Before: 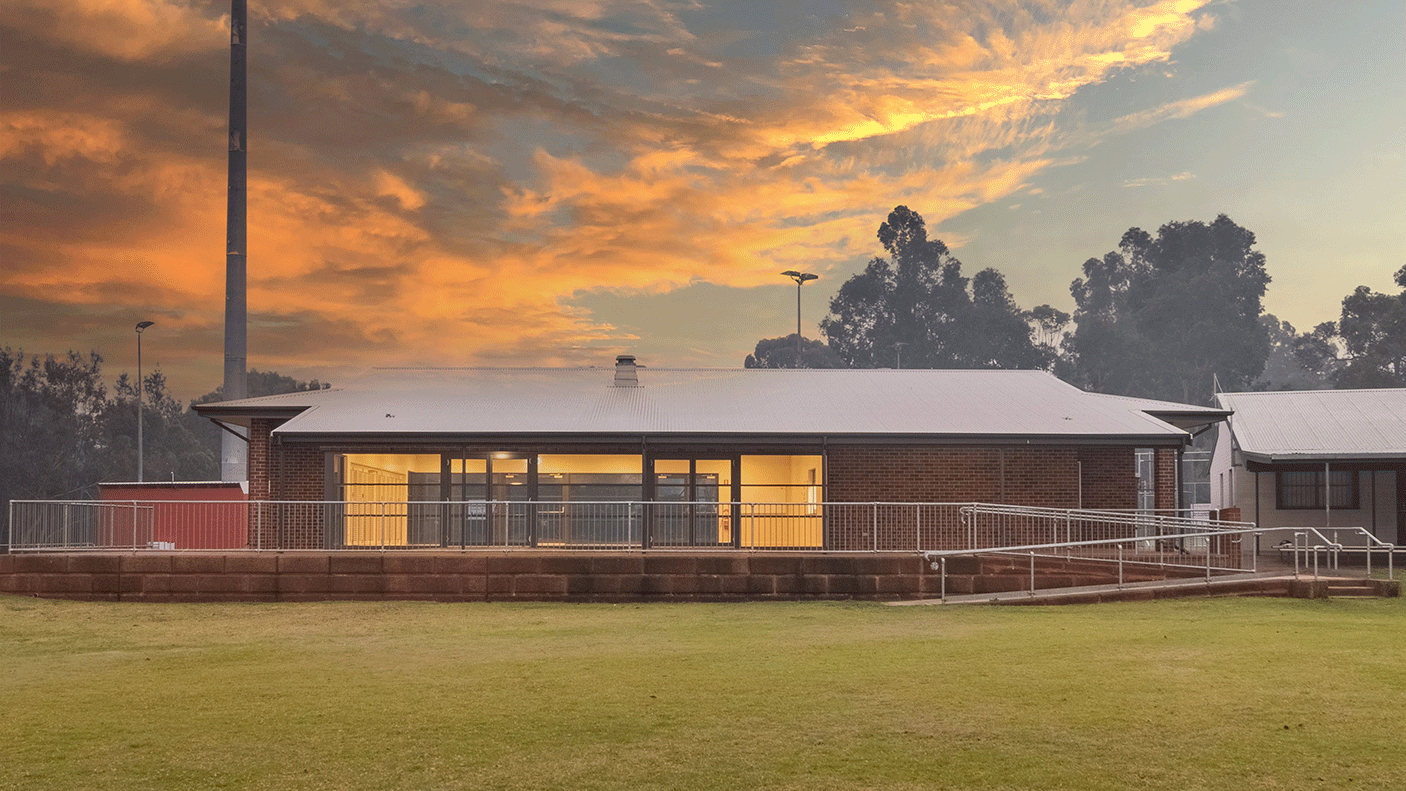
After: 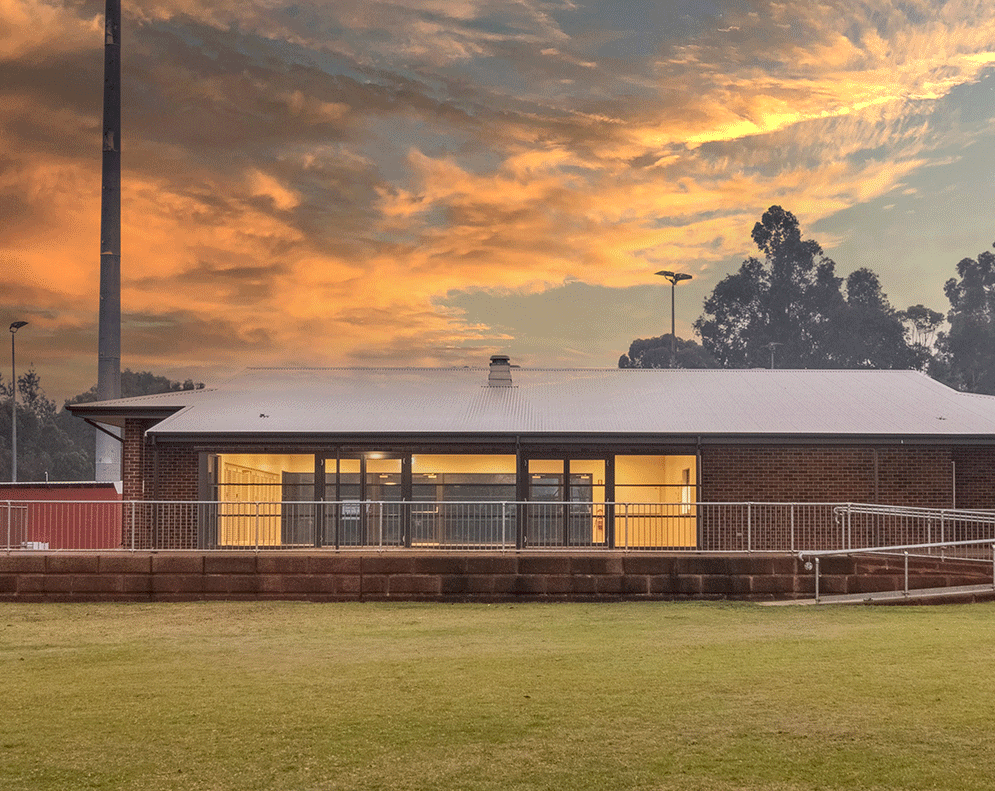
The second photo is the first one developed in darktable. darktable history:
crop and rotate: left 9.023%, right 20.185%
local contrast: detail 130%
